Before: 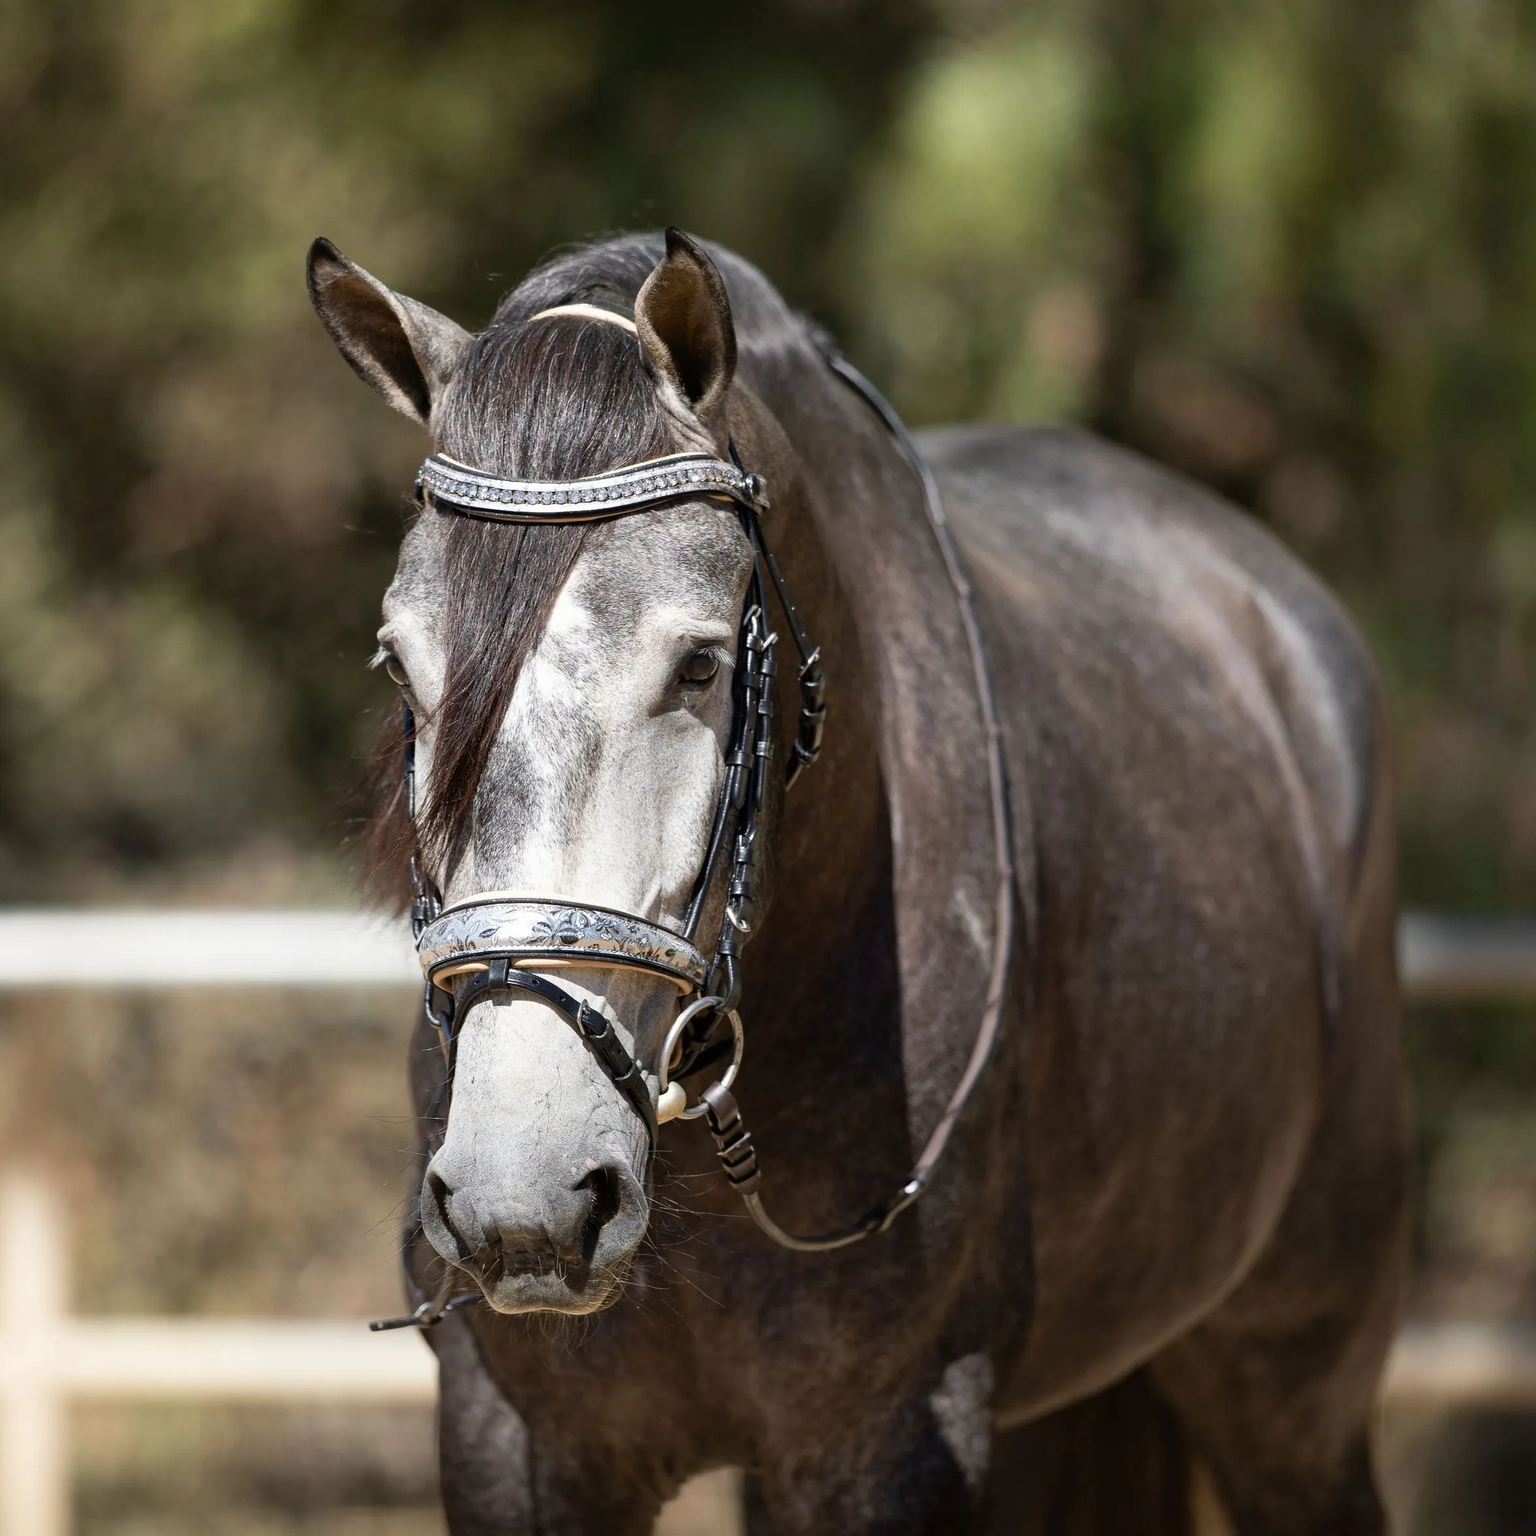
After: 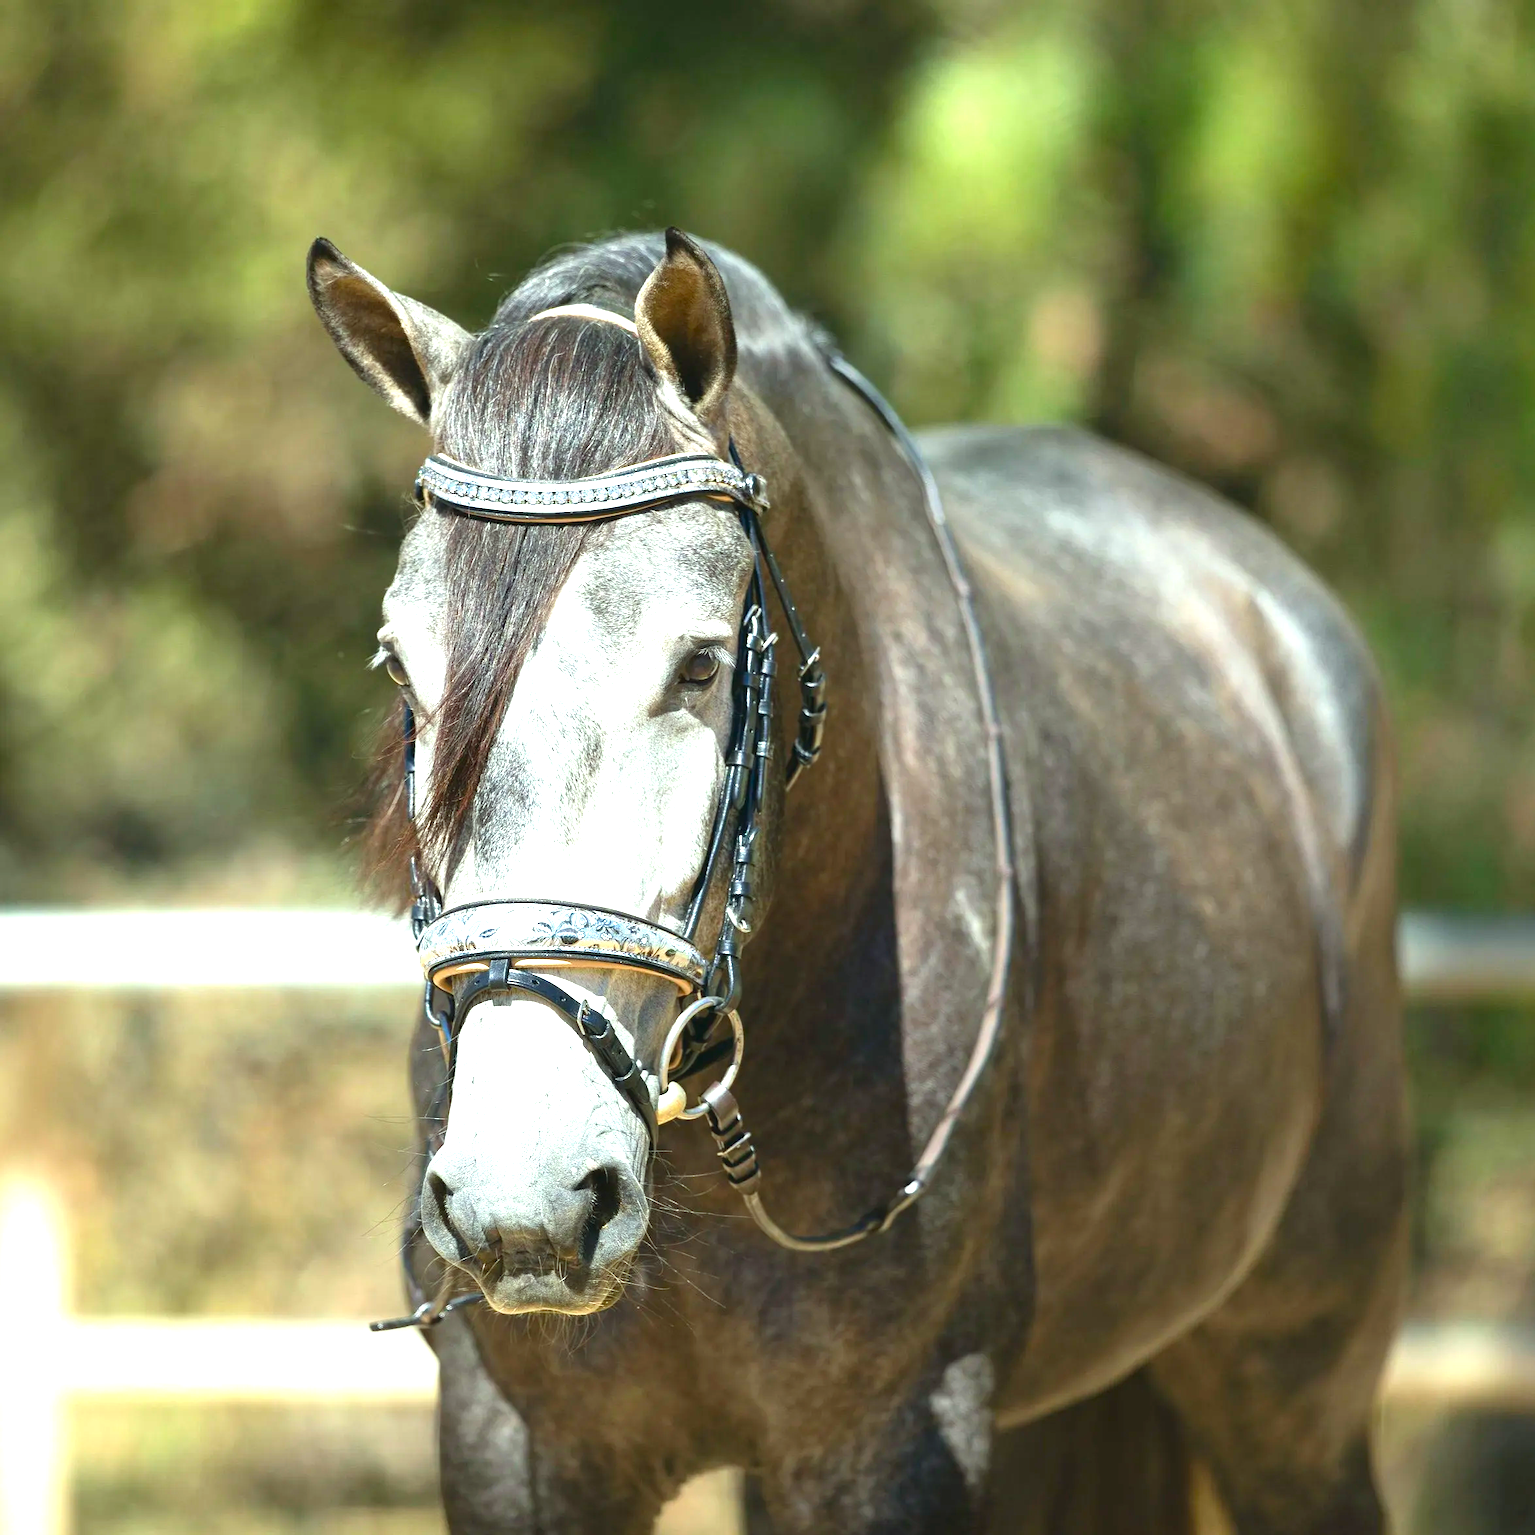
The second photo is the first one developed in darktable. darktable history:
exposure: black level correction 0, exposure 1.45 EV, compensate exposure bias true, compensate highlight preservation false
color correction: highlights a* -7.33, highlights b* 1.26, shadows a* -3.55, saturation 1.4
contrast brightness saturation: contrast -0.1, saturation -0.1
color balance: mode lift, gamma, gain (sRGB)
